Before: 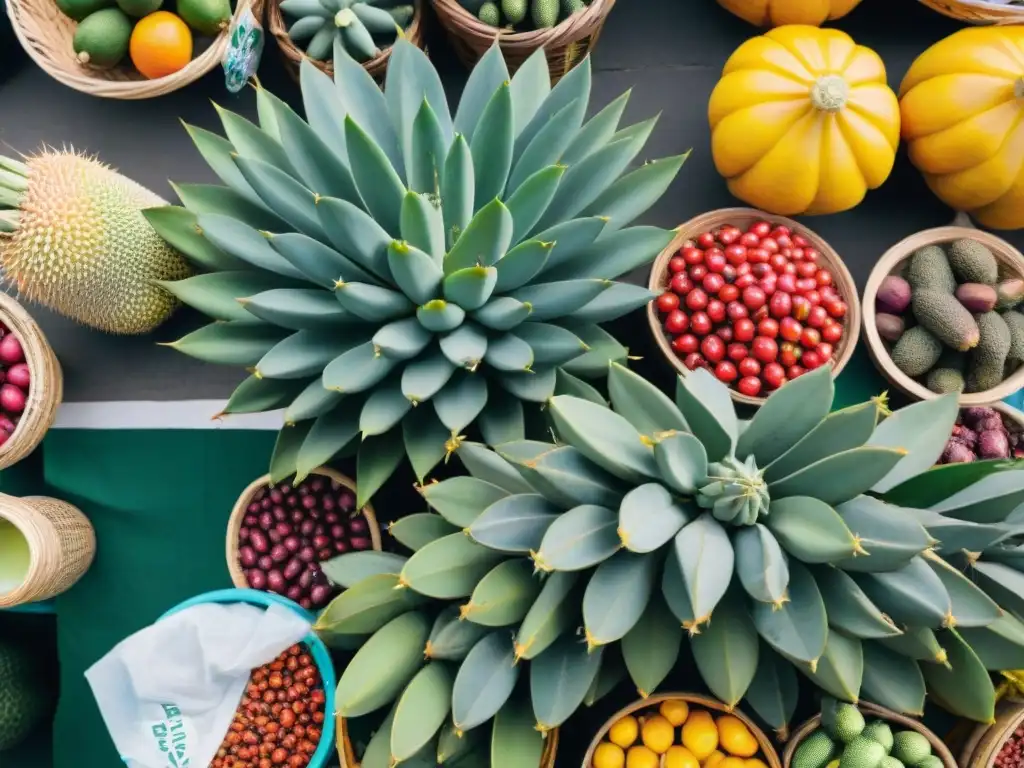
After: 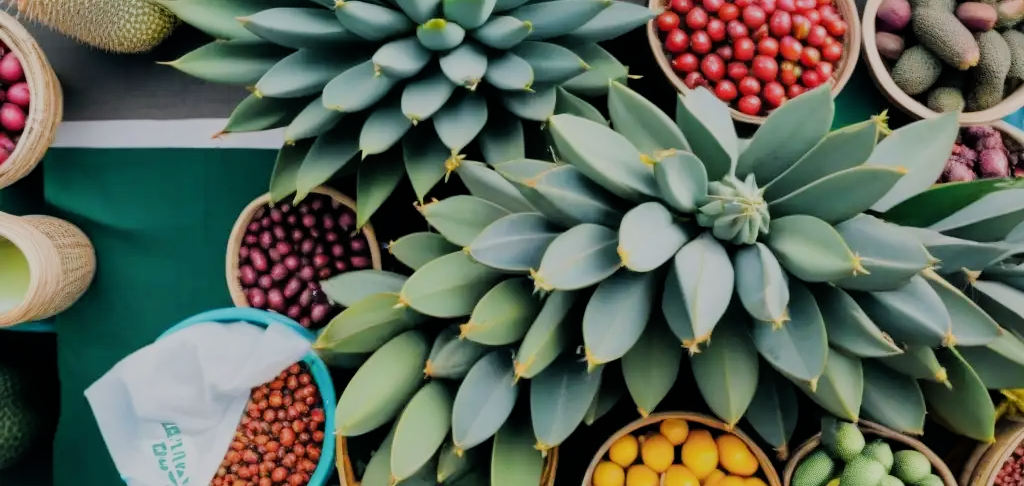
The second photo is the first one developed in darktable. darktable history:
crop and rotate: top 36.654%
filmic rgb: black relative exposure -7.29 EV, white relative exposure 5.07 EV, threshold 5.96 EV, hardness 3.19, enable highlight reconstruction true
